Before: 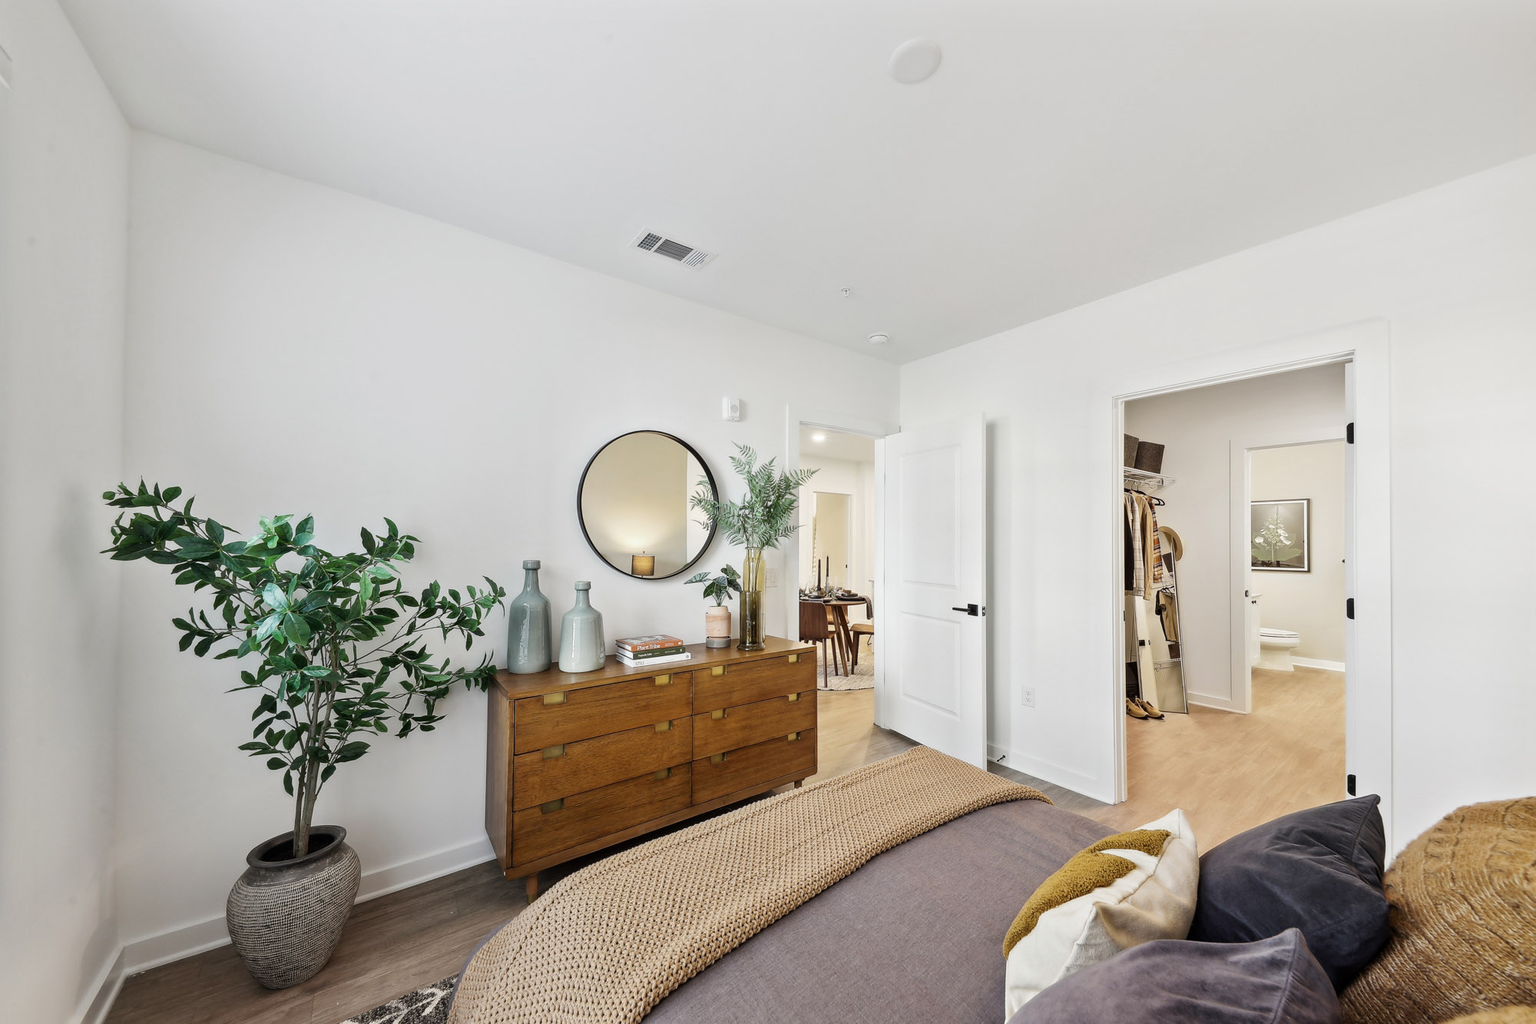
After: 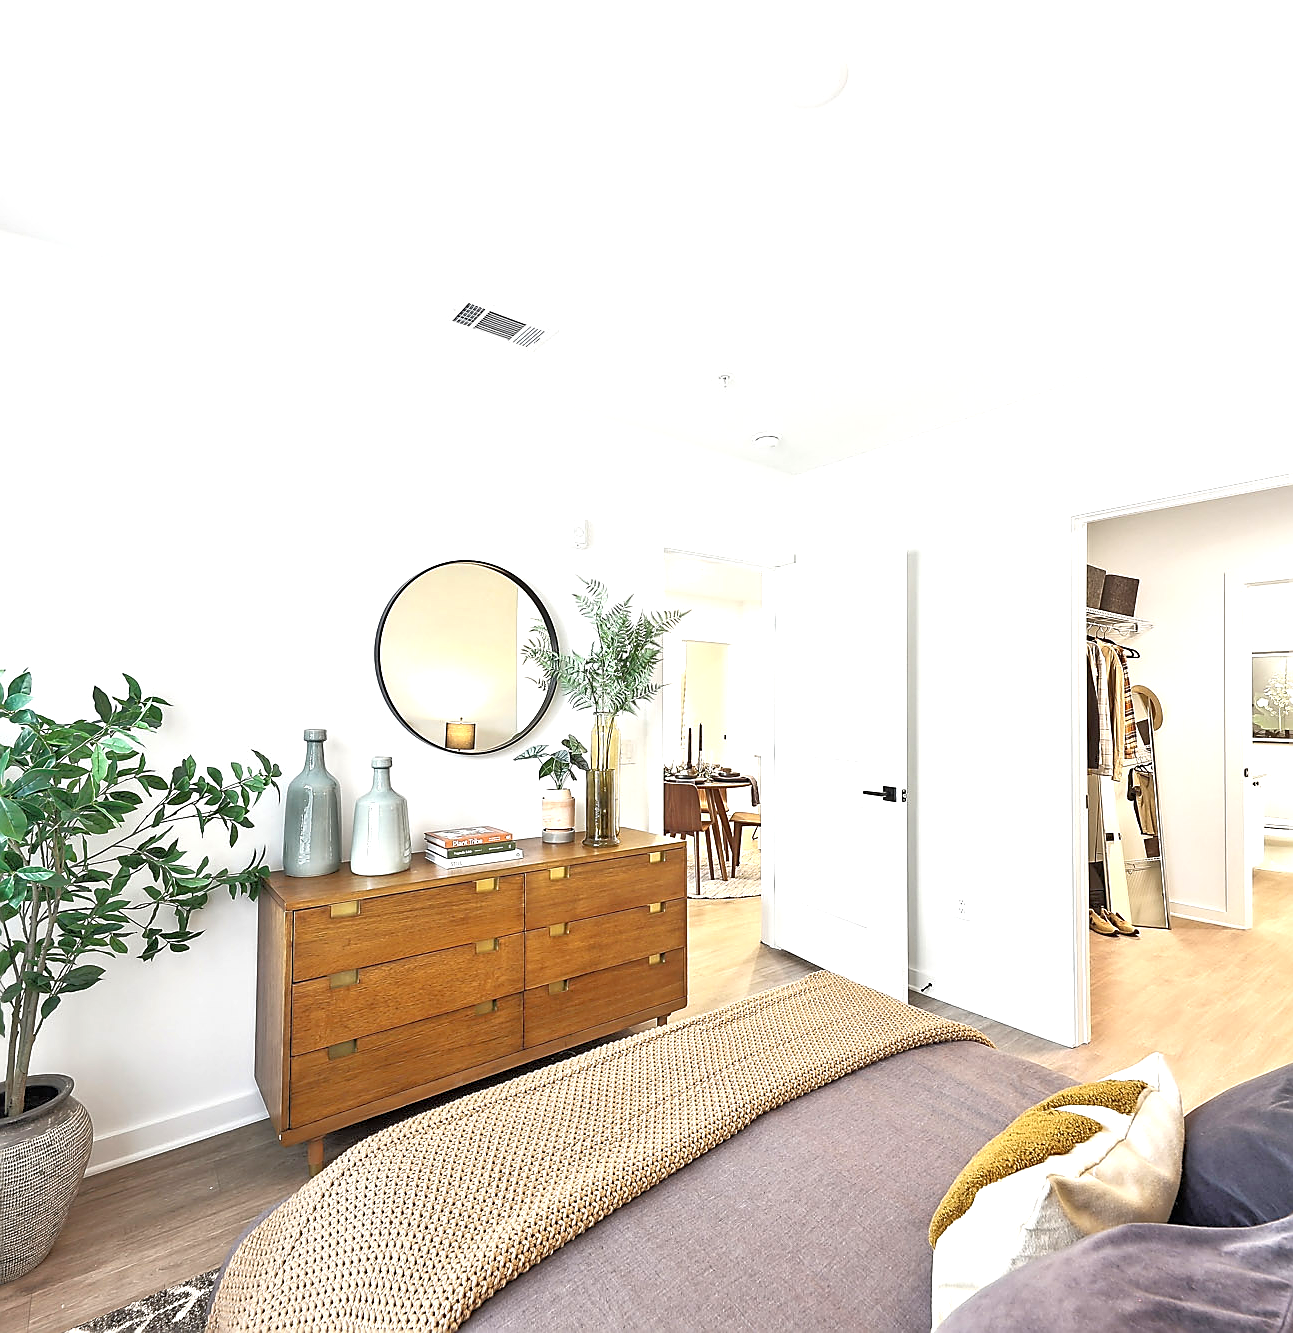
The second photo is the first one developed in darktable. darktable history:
crop and rotate: left 18.898%, right 16.431%
exposure: black level correction 0, exposure 0.896 EV, compensate highlight preservation false
sharpen: radius 1.404, amount 1.26, threshold 0.681
tone equalizer: -7 EV 0.155 EV, -6 EV 0.59 EV, -5 EV 1.15 EV, -4 EV 1.33 EV, -3 EV 1.13 EV, -2 EV 0.6 EV, -1 EV 0.15 EV
